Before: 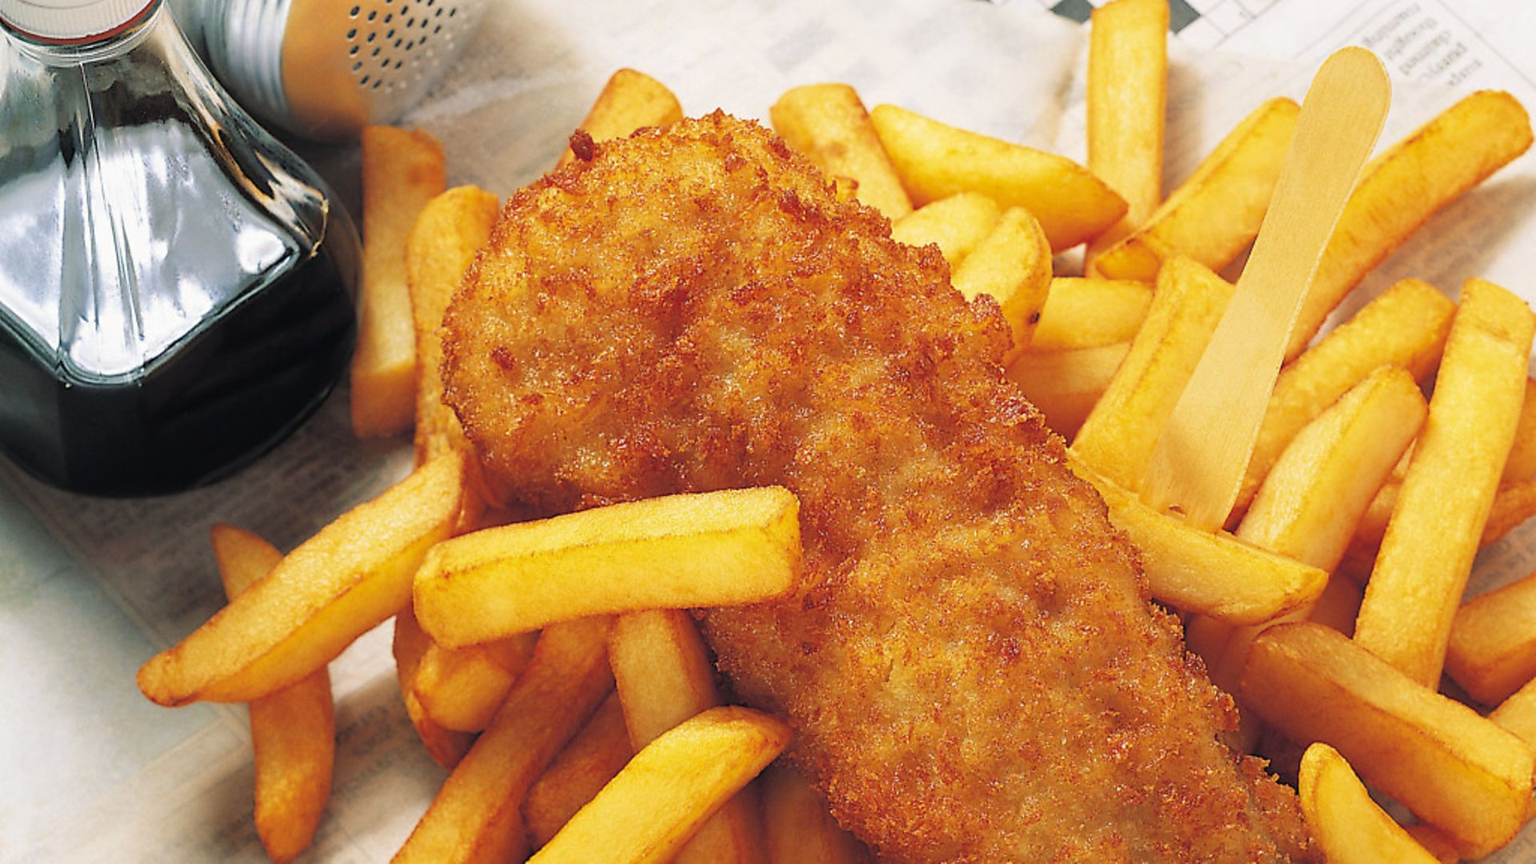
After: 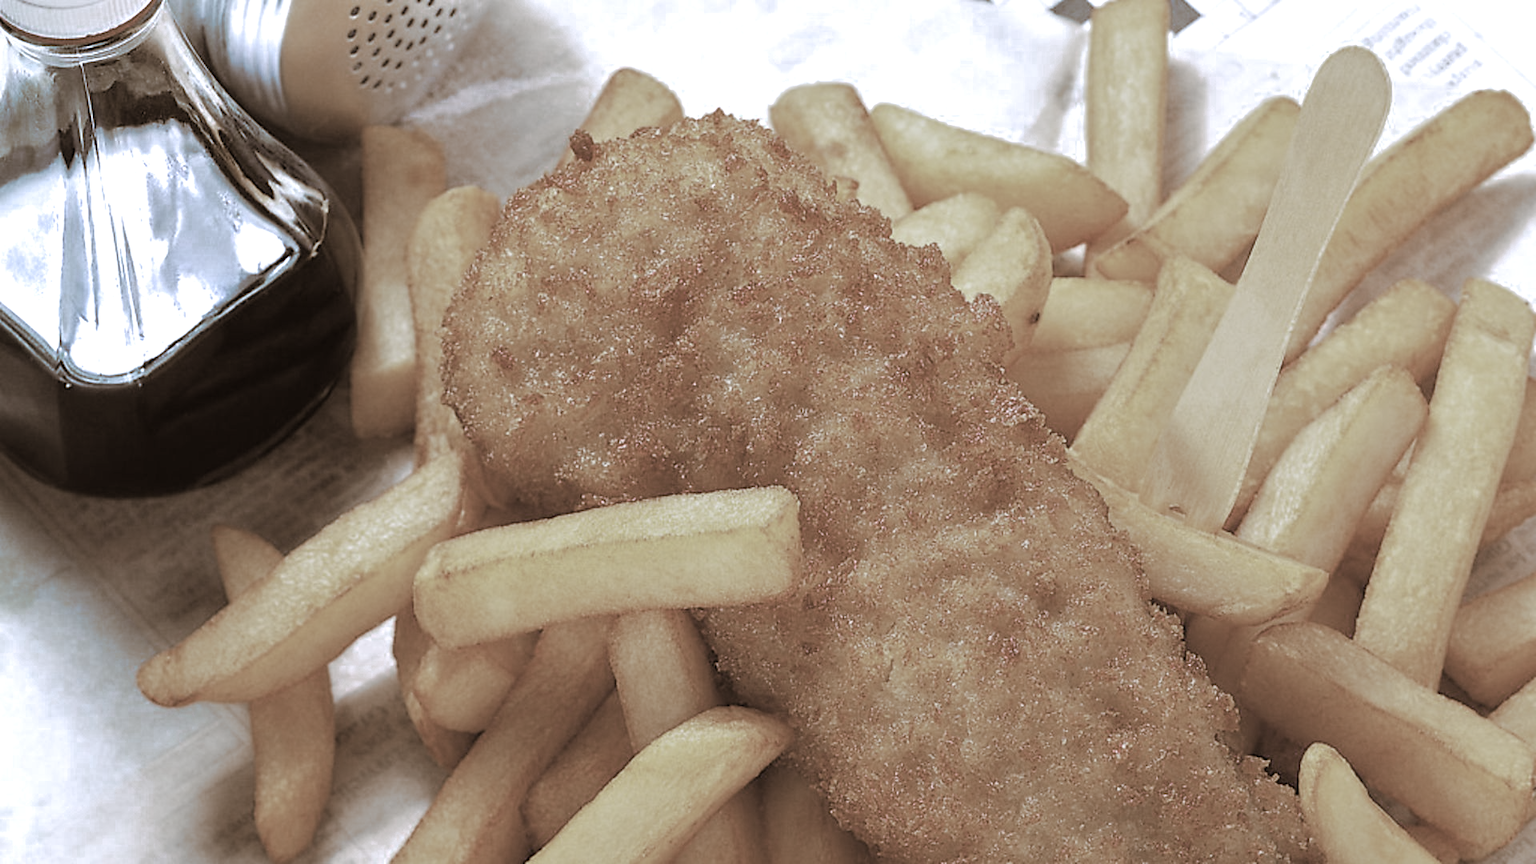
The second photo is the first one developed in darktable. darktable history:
color zones: curves: ch0 [(0, 0.613) (0.01, 0.613) (0.245, 0.448) (0.498, 0.529) (0.642, 0.665) (0.879, 0.777) (0.99, 0.613)]; ch1 [(0, 0.272) (0.219, 0.127) (0.724, 0.346)]
white balance: red 0.948, green 1.02, blue 1.176
tone equalizer: -8 EV -0.002 EV, -7 EV 0.005 EV, -6 EV -0.009 EV, -5 EV 0.011 EV, -4 EV -0.012 EV, -3 EV 0.007 EV, -2 EV -0.062 EV, -1 EV -0.293 EV, +0 EV -0.582 EV, smoothing diameter 2%, edges refinement/feathering 20, mask exposure compensation -1.57 EV, filter diffusion 5
split-toning: shadows › hue 32.4°, shadows › saturation 0.51, highlights › hue 180°, highlights › saturation 0, balance -60.17, compress 55.19%
